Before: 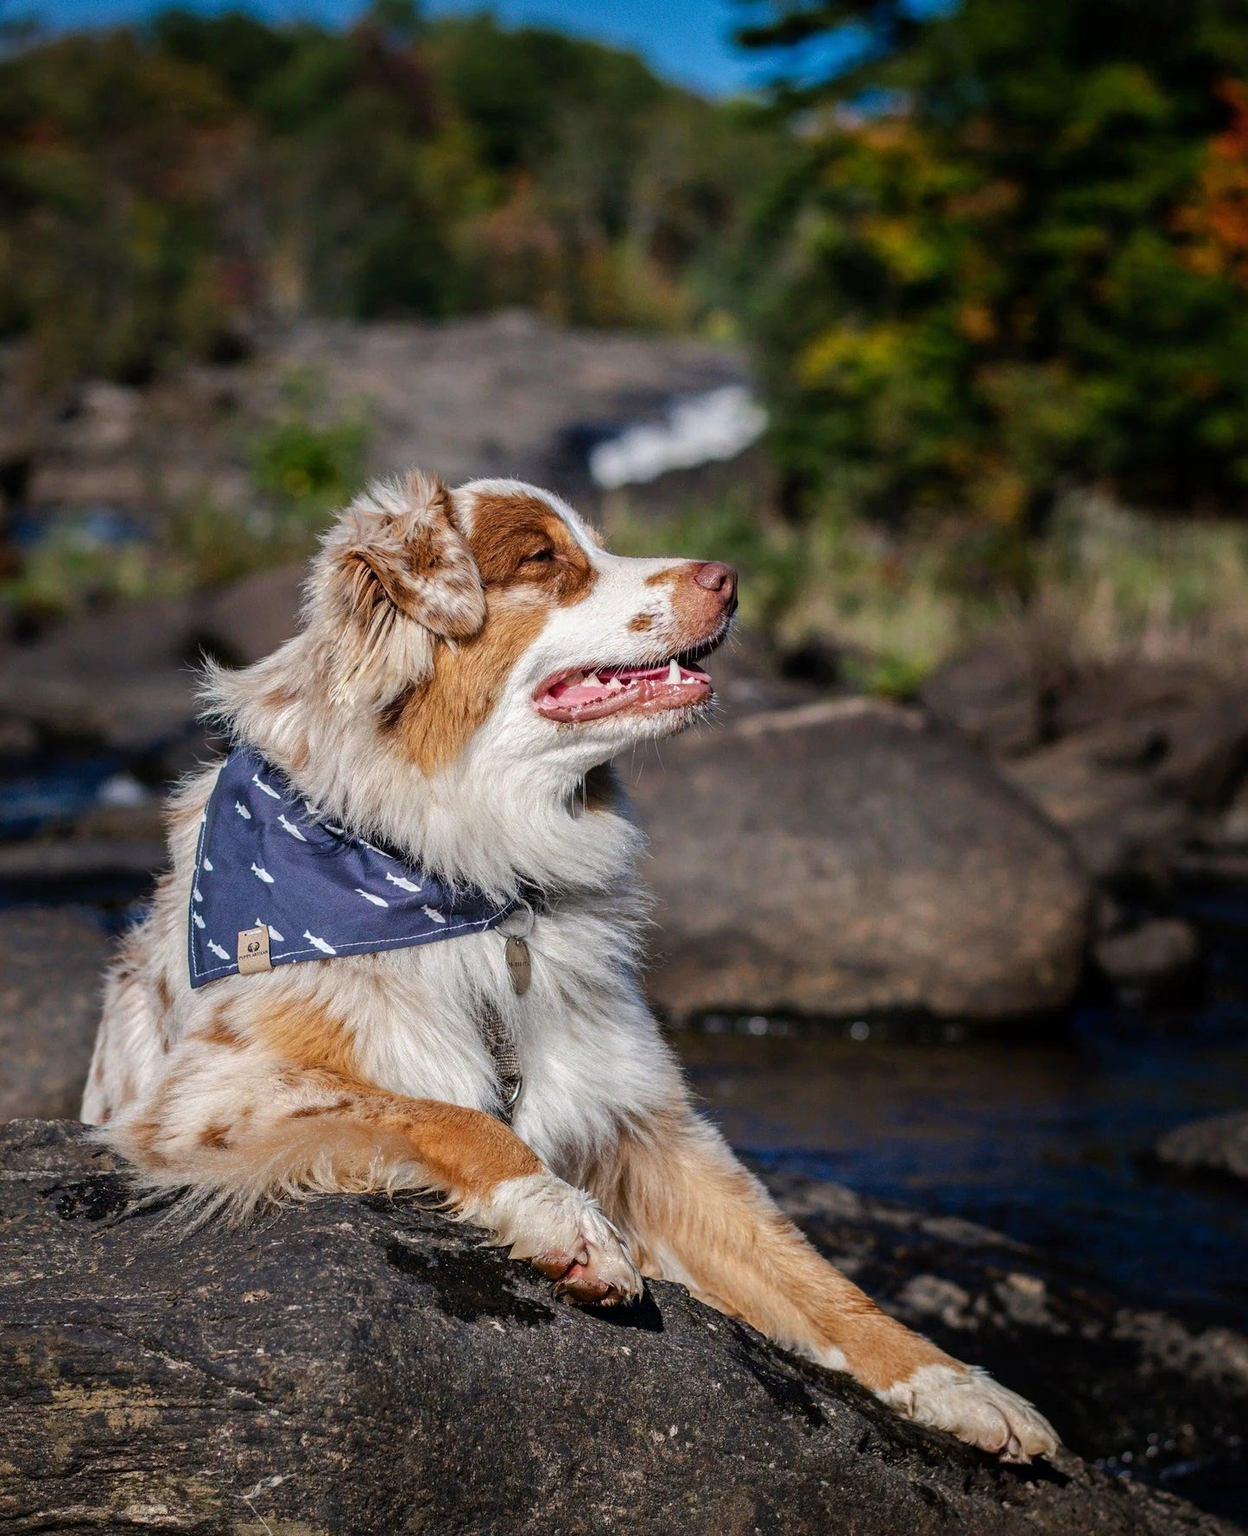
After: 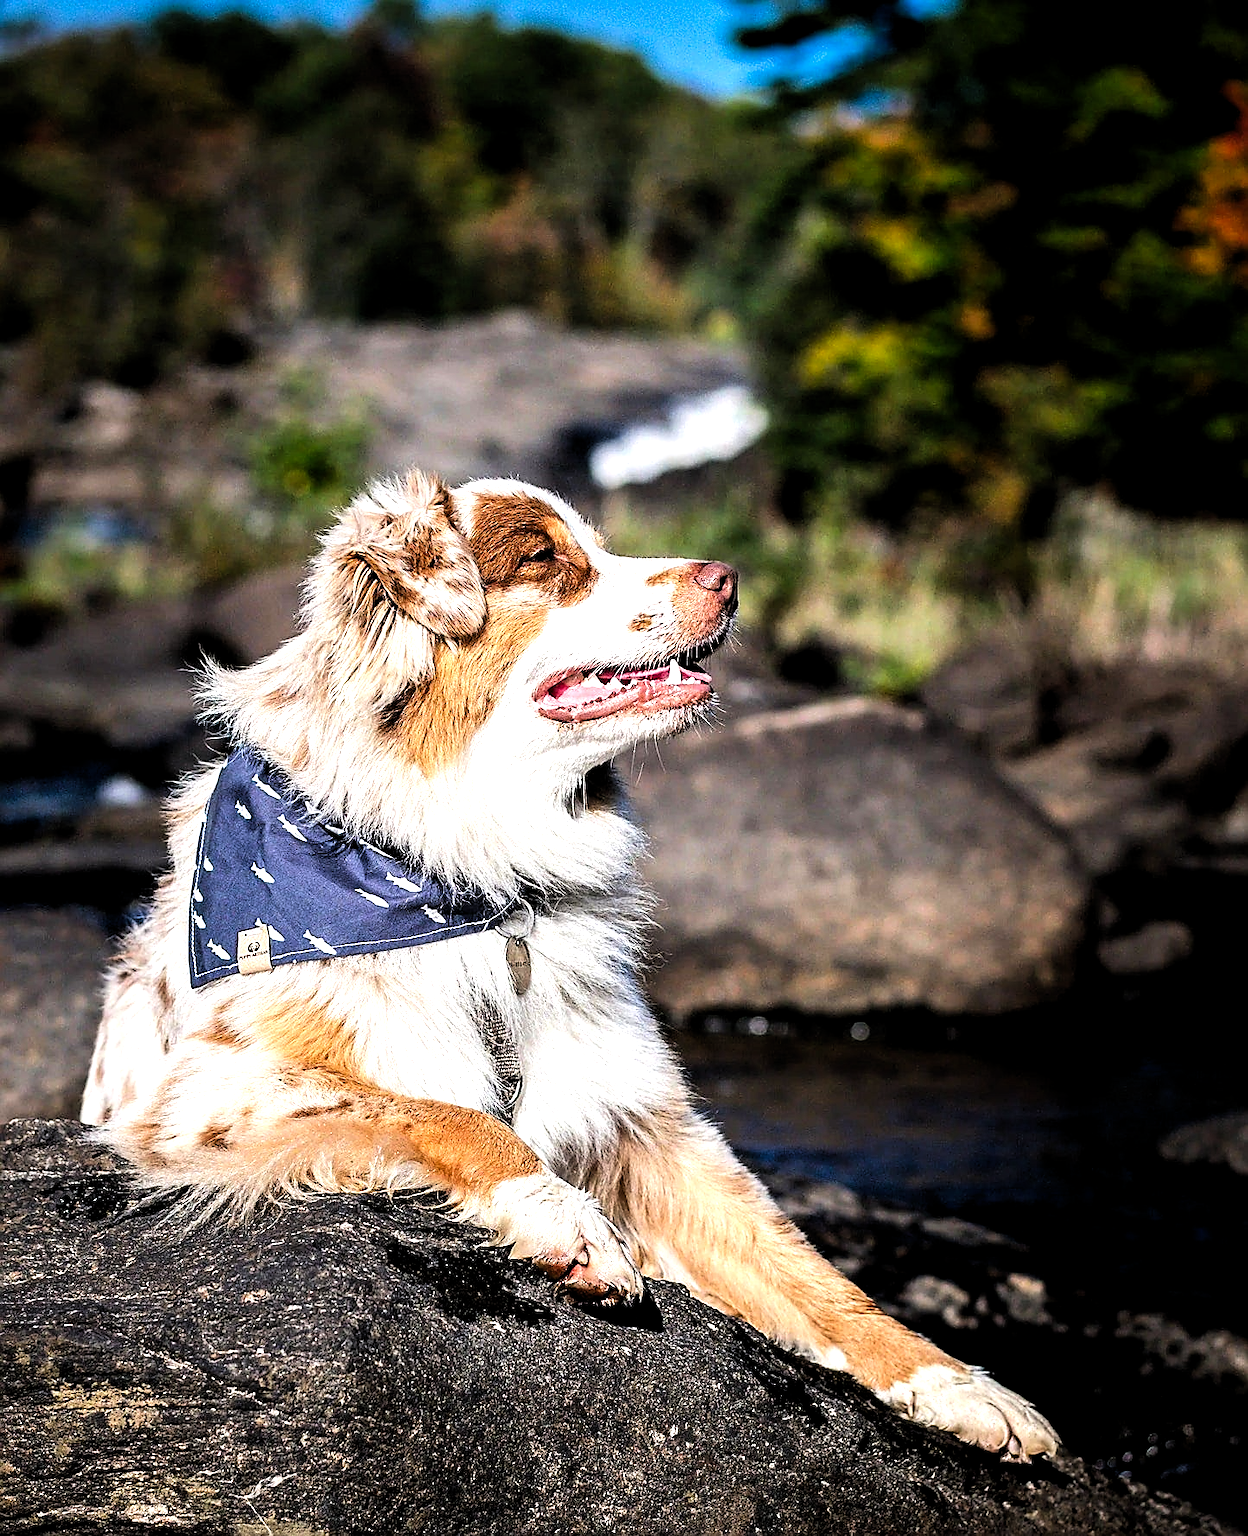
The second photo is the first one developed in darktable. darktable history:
levels: levels [0.012, 0.367, 0.697]
sharpen: radius 1.4, amount 1.25, threshold 0.7
filmic rgb: black relative exposure -7.65 EV, white relative exposure 4.56 EV, hardness 3.61, contrast 1.106
